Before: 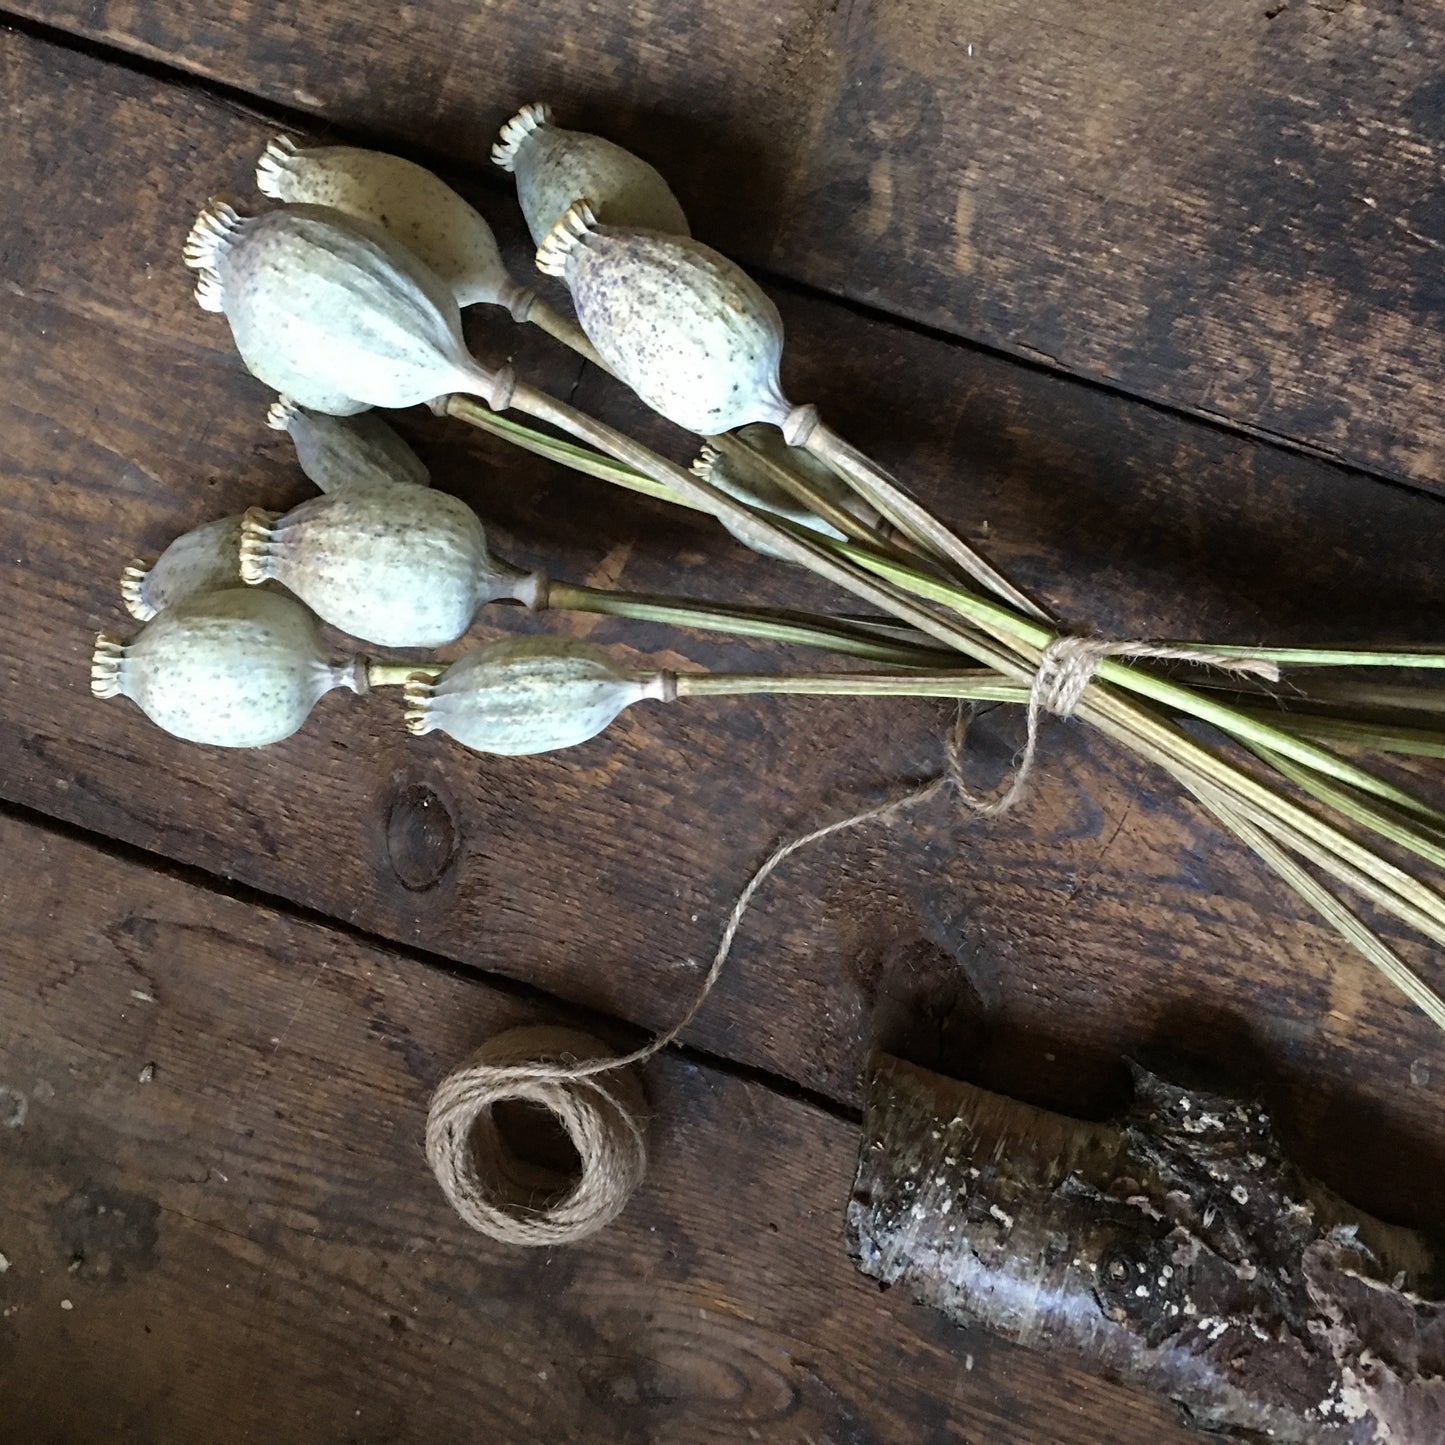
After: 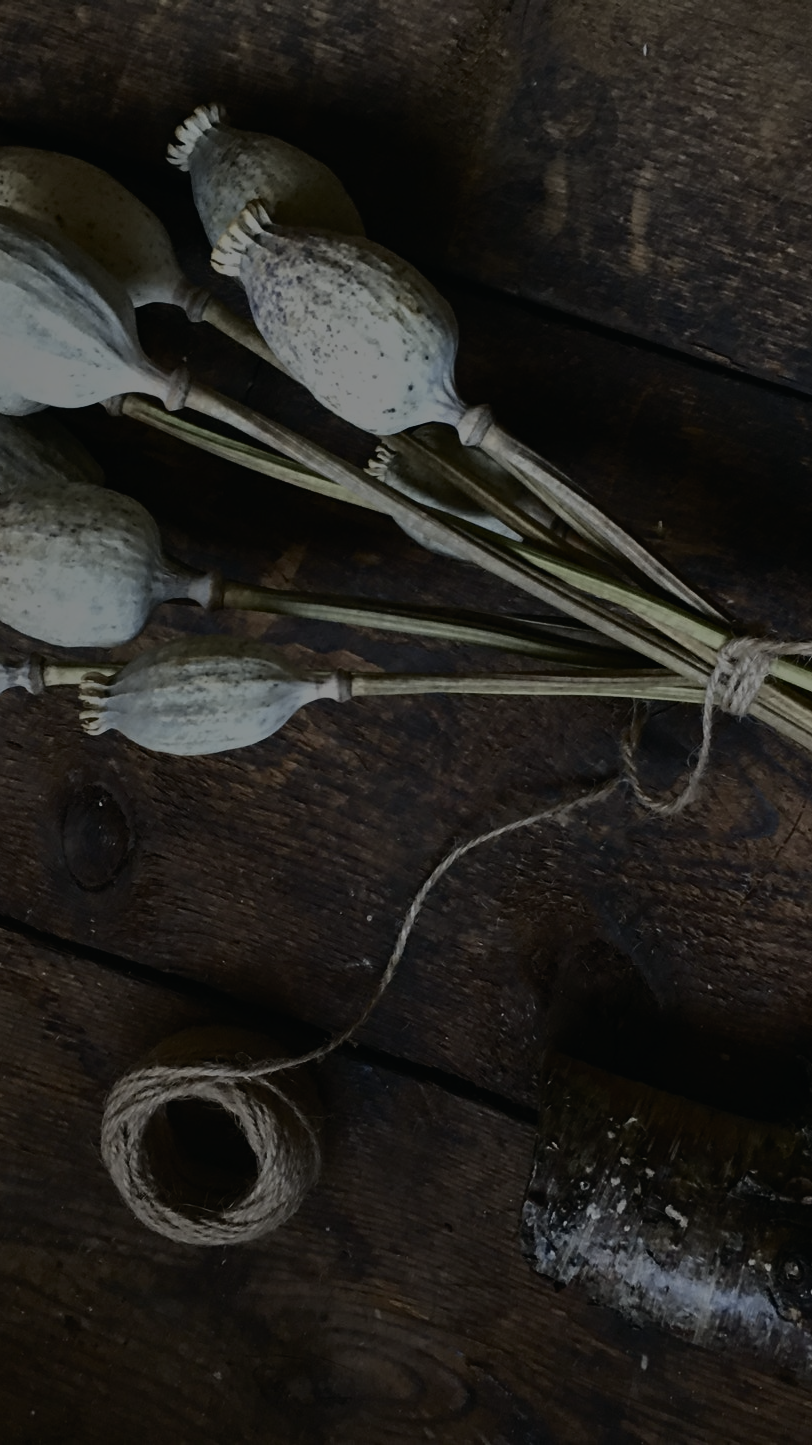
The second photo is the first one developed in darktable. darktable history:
exposure: exposure -2.446 EV, compensate highlight preservation false
tone curve: curves: ch0 [(0, 0.009) (0.105, 0.069) (0.195, 0.154) (0.289, 0.278) (0.384, 0.391) (0.513, 0.53) (0.66, 0.667) (0.895, 0.863) (1, 0.919)]; ch1 [(0, 0) (0.161, 0.092) (0.35, 0.33) (0.403, 0.395) (0.456, 0.469) (0.502, 0.499) (0.519, 0.514) (0.576, 0.587) (0.642, 0.645) (0.701, 0.742) (1, 0.942)]; ch2 [(0, 0) (0.371, 0.362) (0.437, 0.437) (0.501, 0.5) (0.53, 0.528) (0.569, 0.551) (0.619, 0.58) (0.883, 0.752) (1, 0.929)], color space Lab, independent channels, preserve colors none
crop and rotate: left 22.516%, right 21.234%
shadows and highlights: shadows 29.32, highlights -29.32, low approximation 0.01, soften with gaussian
